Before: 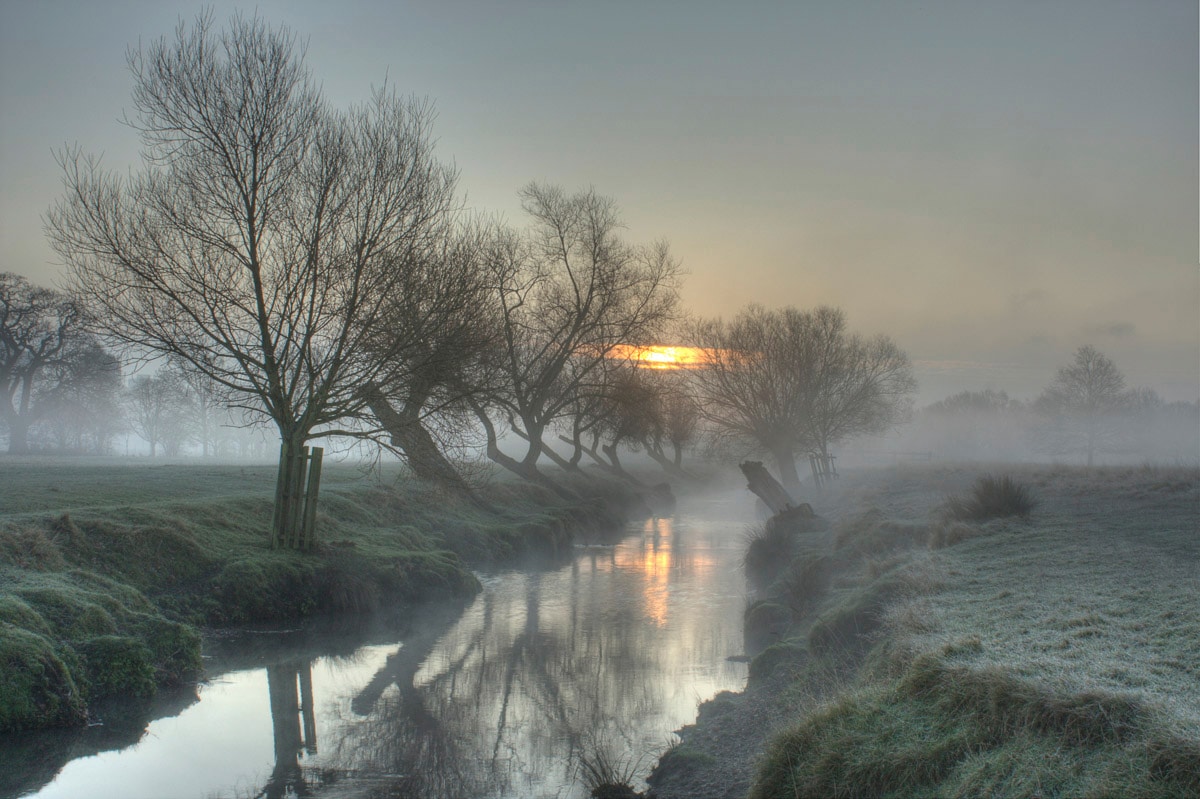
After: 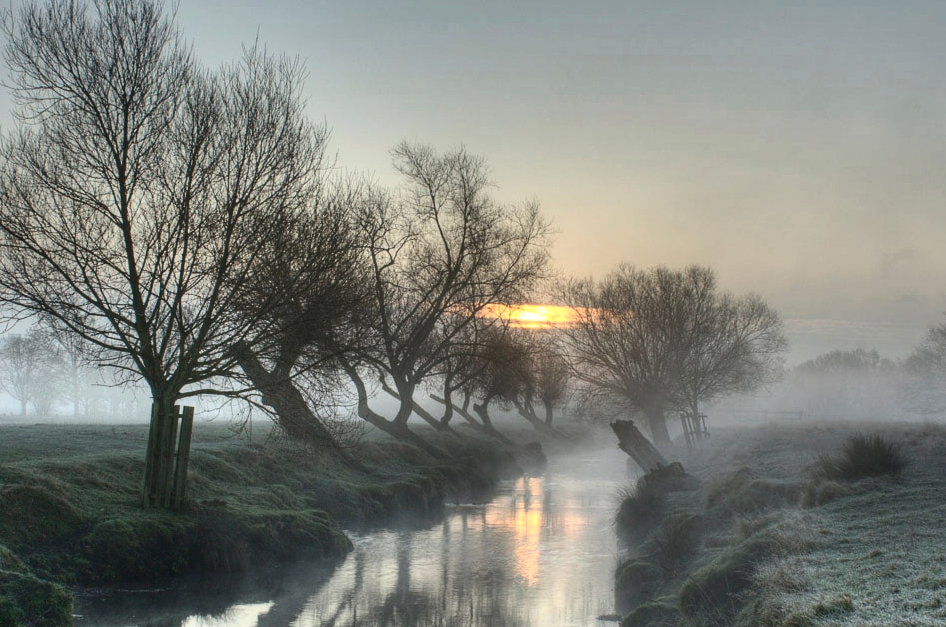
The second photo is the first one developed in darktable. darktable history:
crop and rotate: left 10.756%, top 5.136%, right 10.334%, bottom 16.34%
contrast brightness saturation: contrast 0.296
